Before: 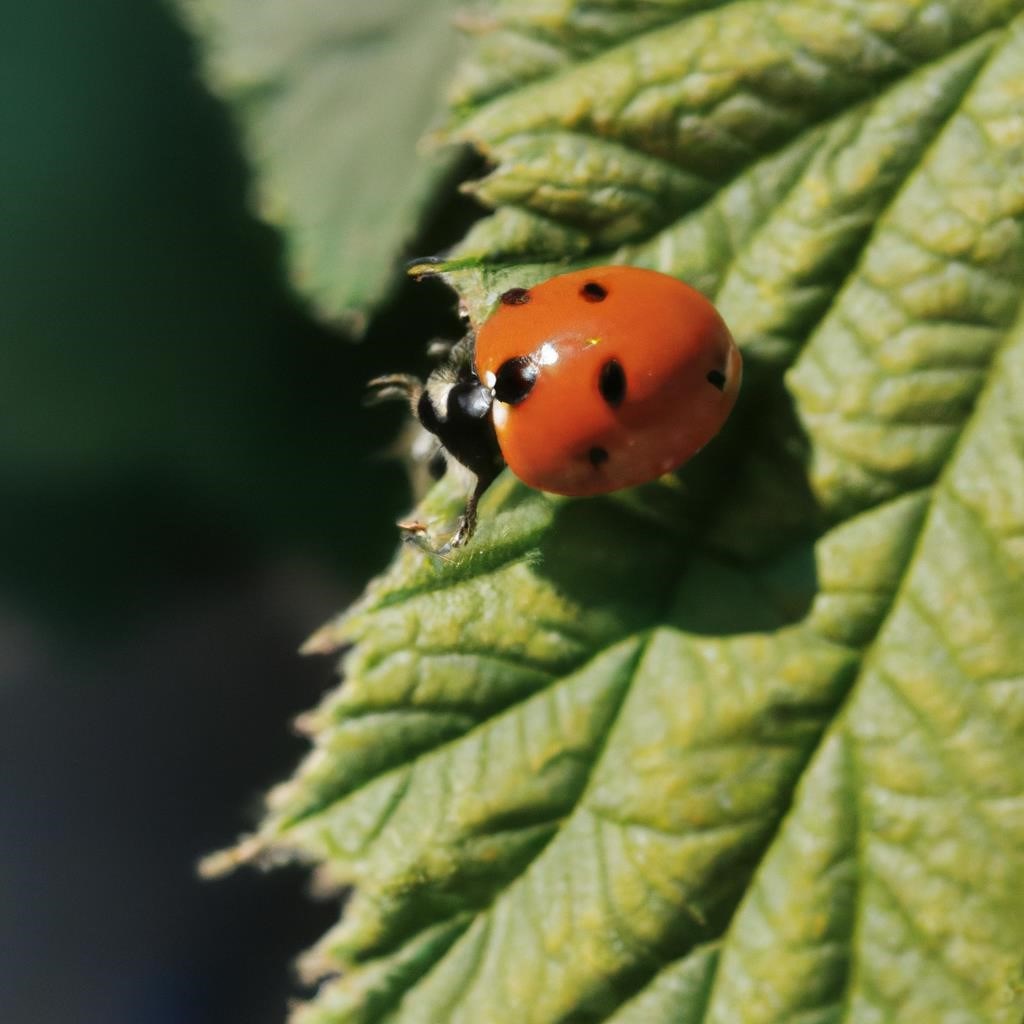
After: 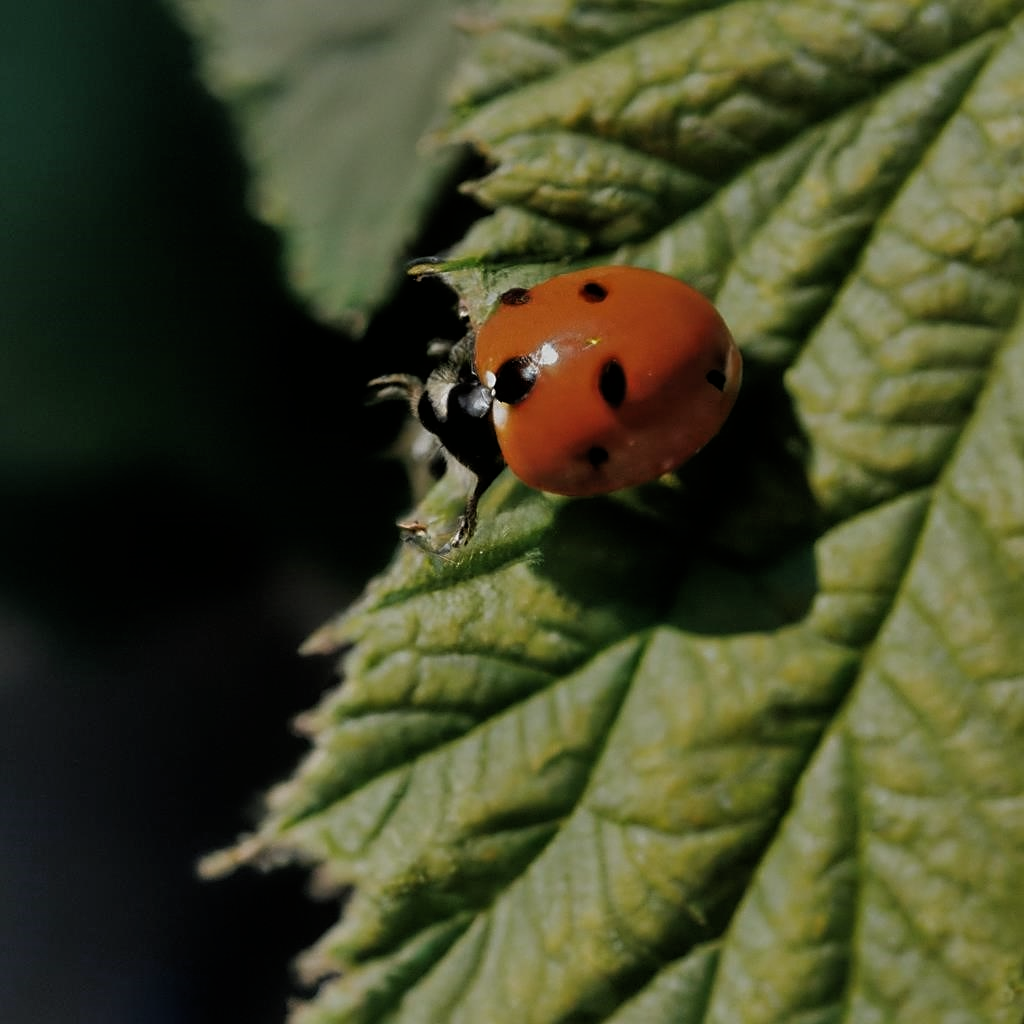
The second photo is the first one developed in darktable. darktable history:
sharpen: on, module defaults
filmic rgb: black relative exposure -8.29 EV, white relative exposure 2.2 EV, threshold 5.98 EV, target white luminance 99.898%, hardness 7.14, latitude 74.27%, contrast 1.316, highlights saturation mix -1.81%, shadows ↔ highlights balance 30.16%, enable highlight reconstruction true
tone equalizer: -8 EV -0.011 EV, -7 EV 0.032 EV, -6 EV -0.007 EV, -5 EV 0.008 EV, -4 EV -0.031 EV, -3 EV -0.228 EV, -2 EV -0.644 EV, -1 EV -0.986 EV, +0 EV -0.968 EV
